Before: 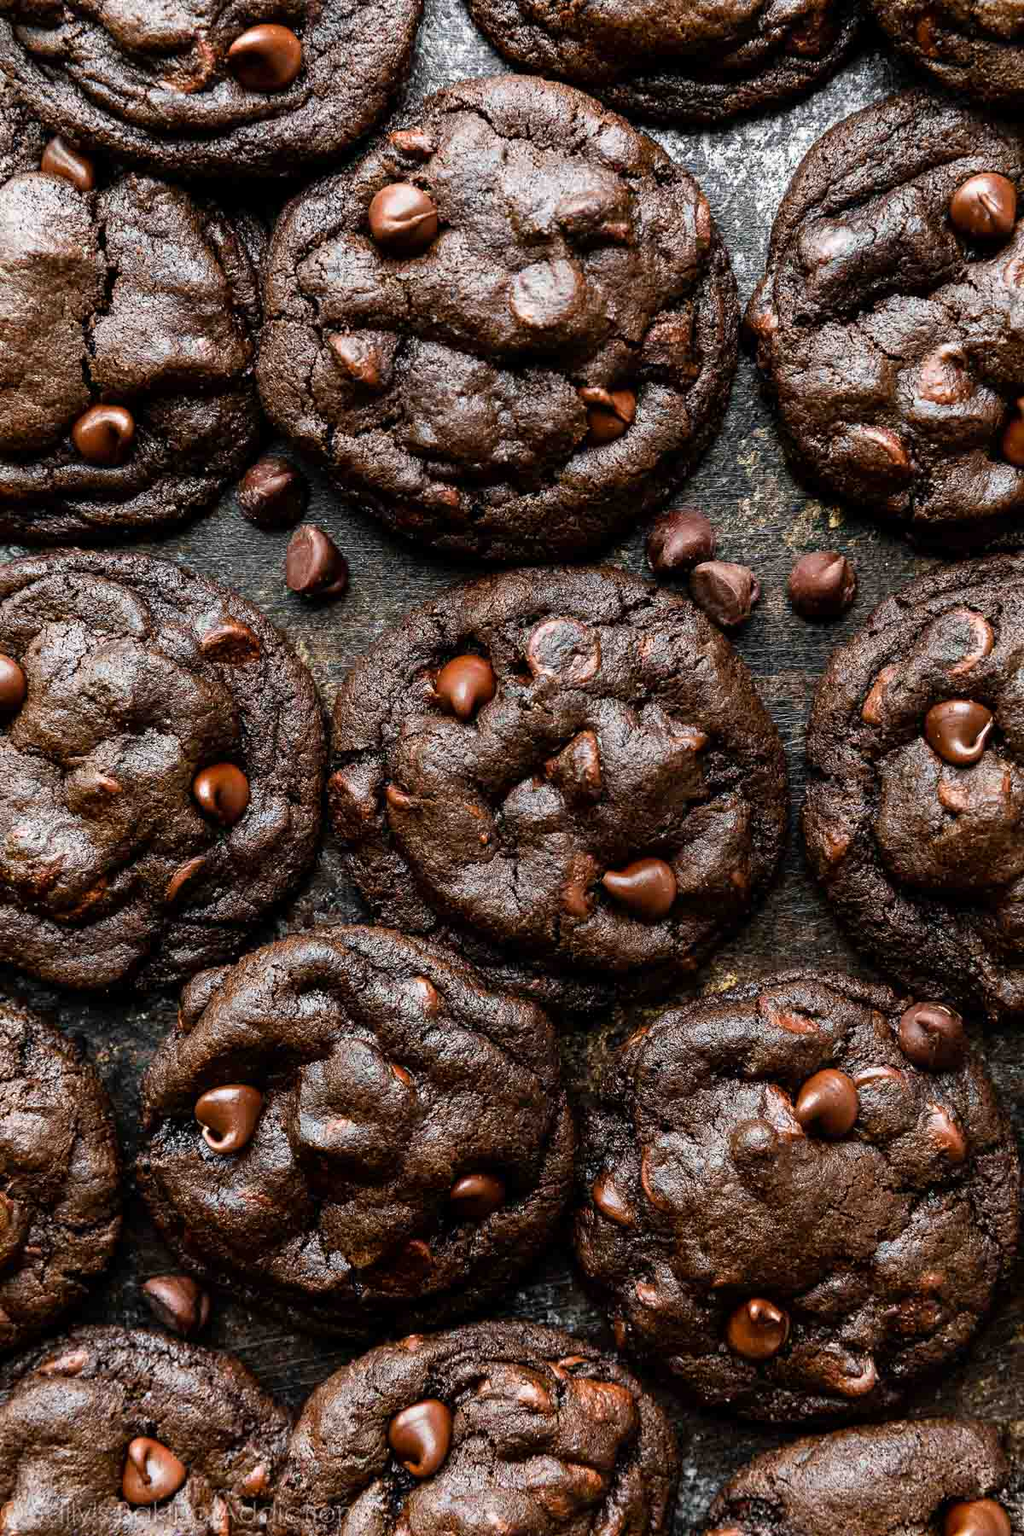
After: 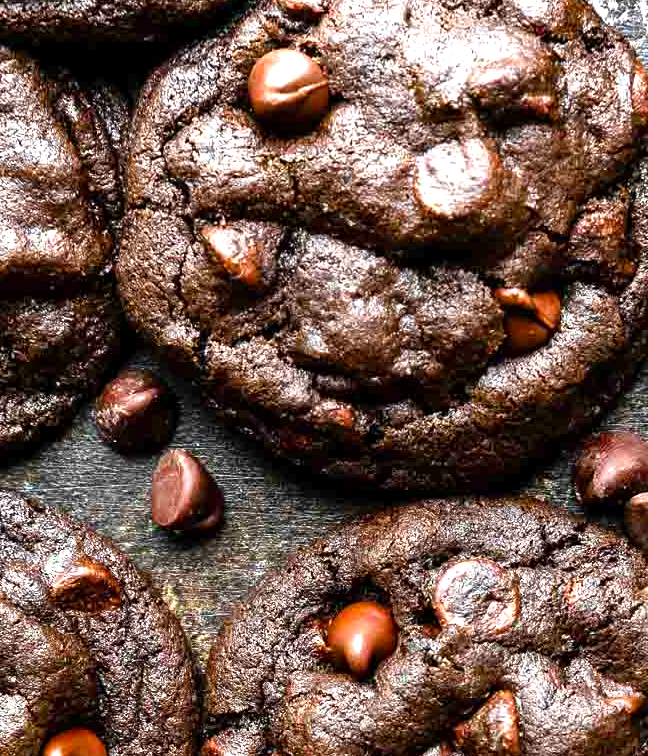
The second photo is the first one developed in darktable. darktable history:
shadows and highlights: shadows 31.03, highlights 0.377, soften with gaussian
crop: left 15.339%, top 9.234%, right 30.656%, bottom 48.717%
color balance rgb: linear chroma grading › shadows -6.911%, linear chroma grading › highlights -6.373%, linear chroma grading › global chroma -10.417%, linear chroma grading › mid-tones -7.593%, perceptual saturation grading › global saturation 30.863%, perceptual brilliance grading › global brilliance 25.175%
color correction: highlights b* 0.025, saturation 1.07
